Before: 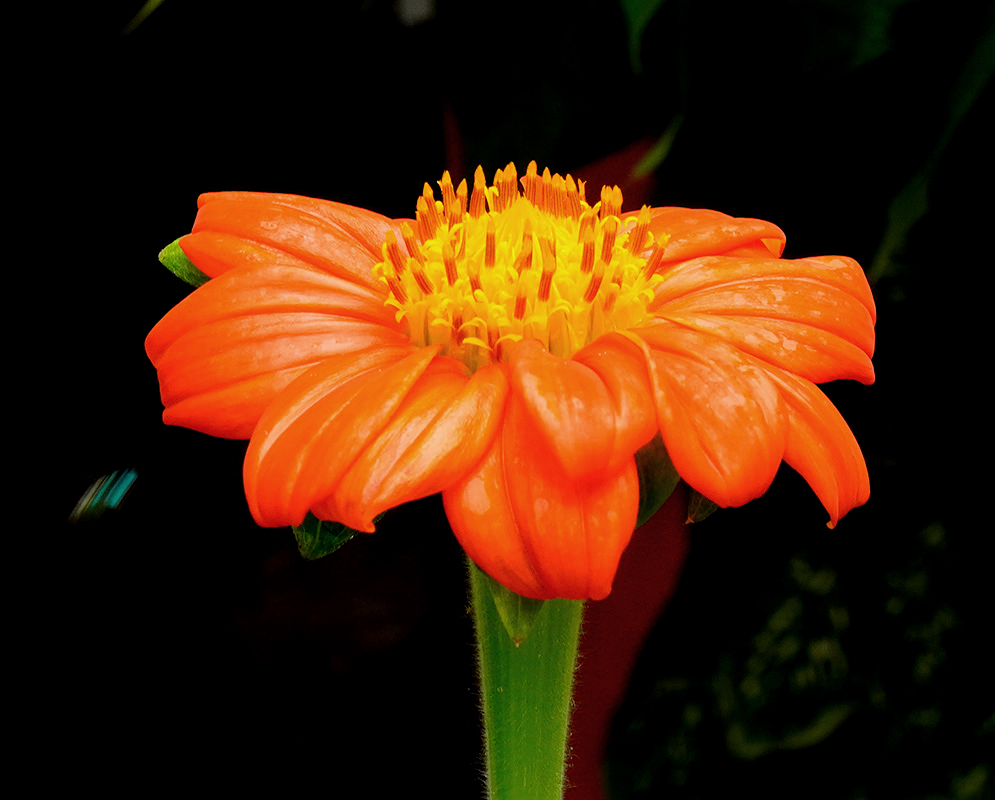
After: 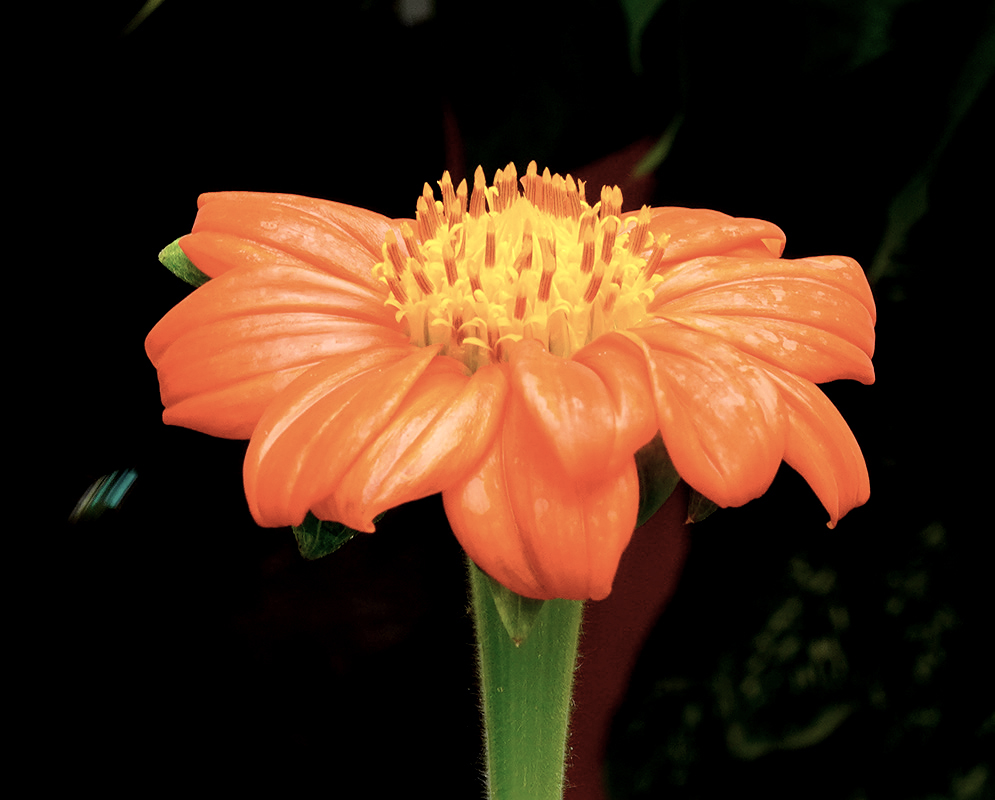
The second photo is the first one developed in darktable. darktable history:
exposure: exposure 0.236 EV, compensate highlight preservation false
contrast brightness saturation: contrast 0.1, saturation -0.3
